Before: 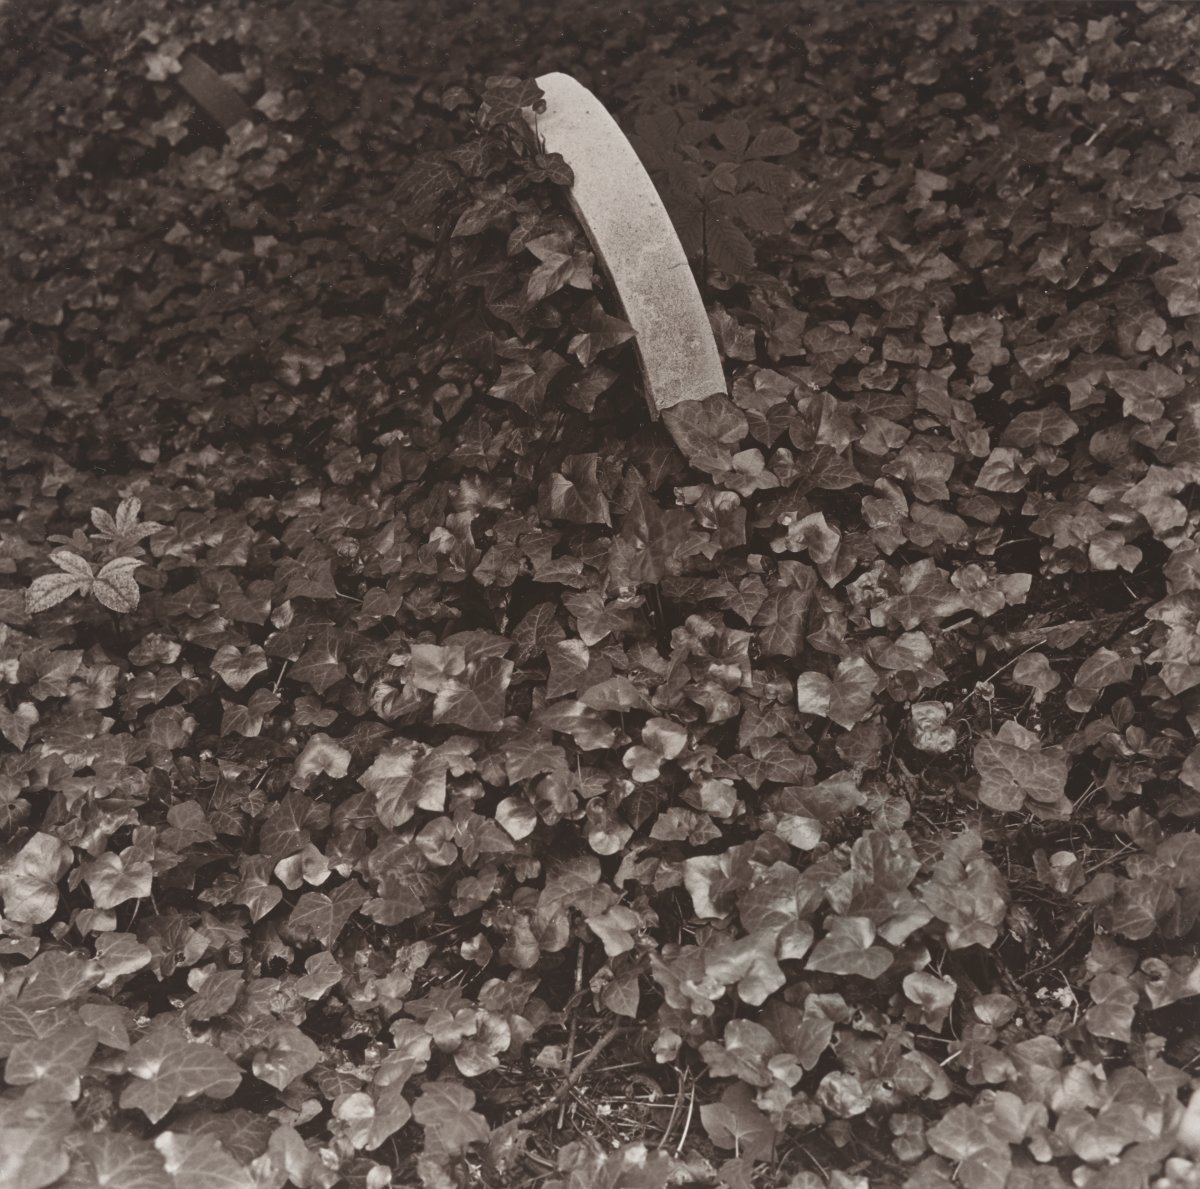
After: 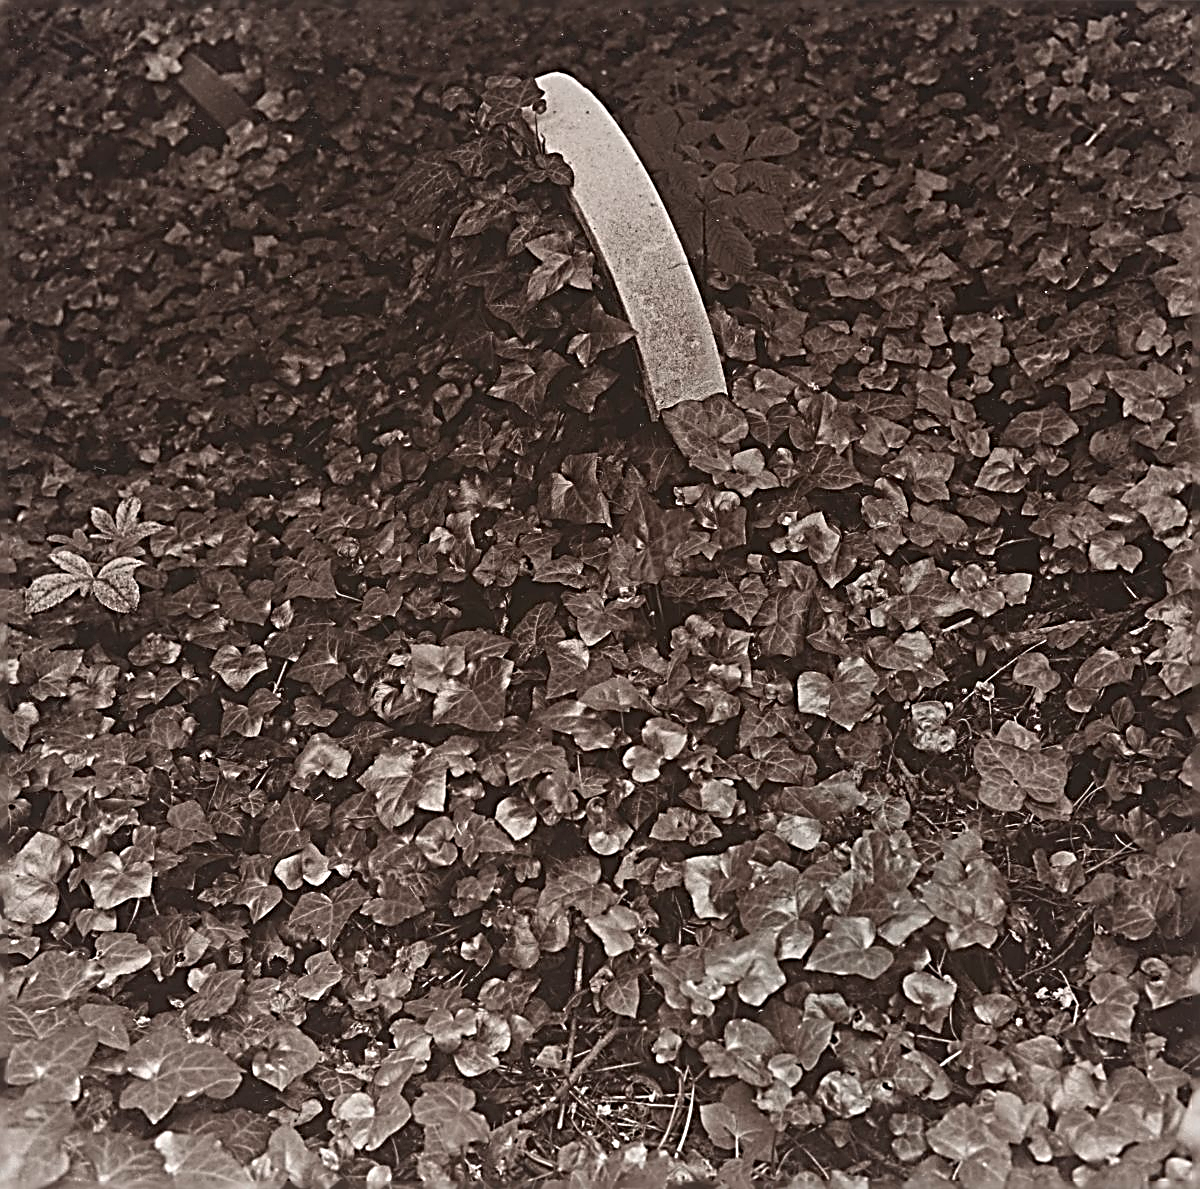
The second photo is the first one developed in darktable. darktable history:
sharpen: radius 3.158, amount 1.731
